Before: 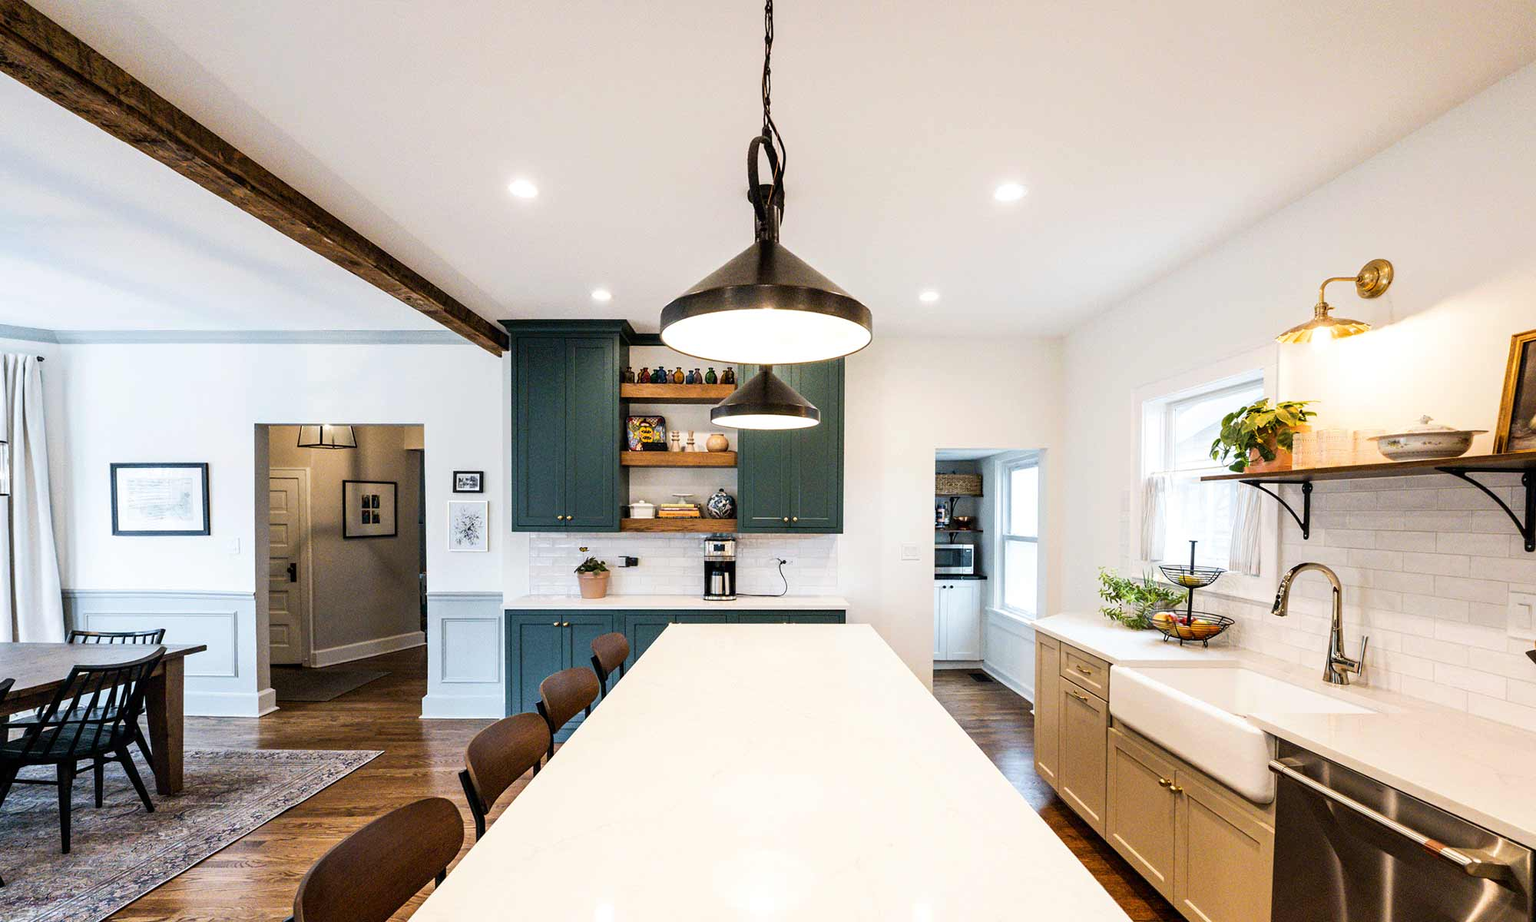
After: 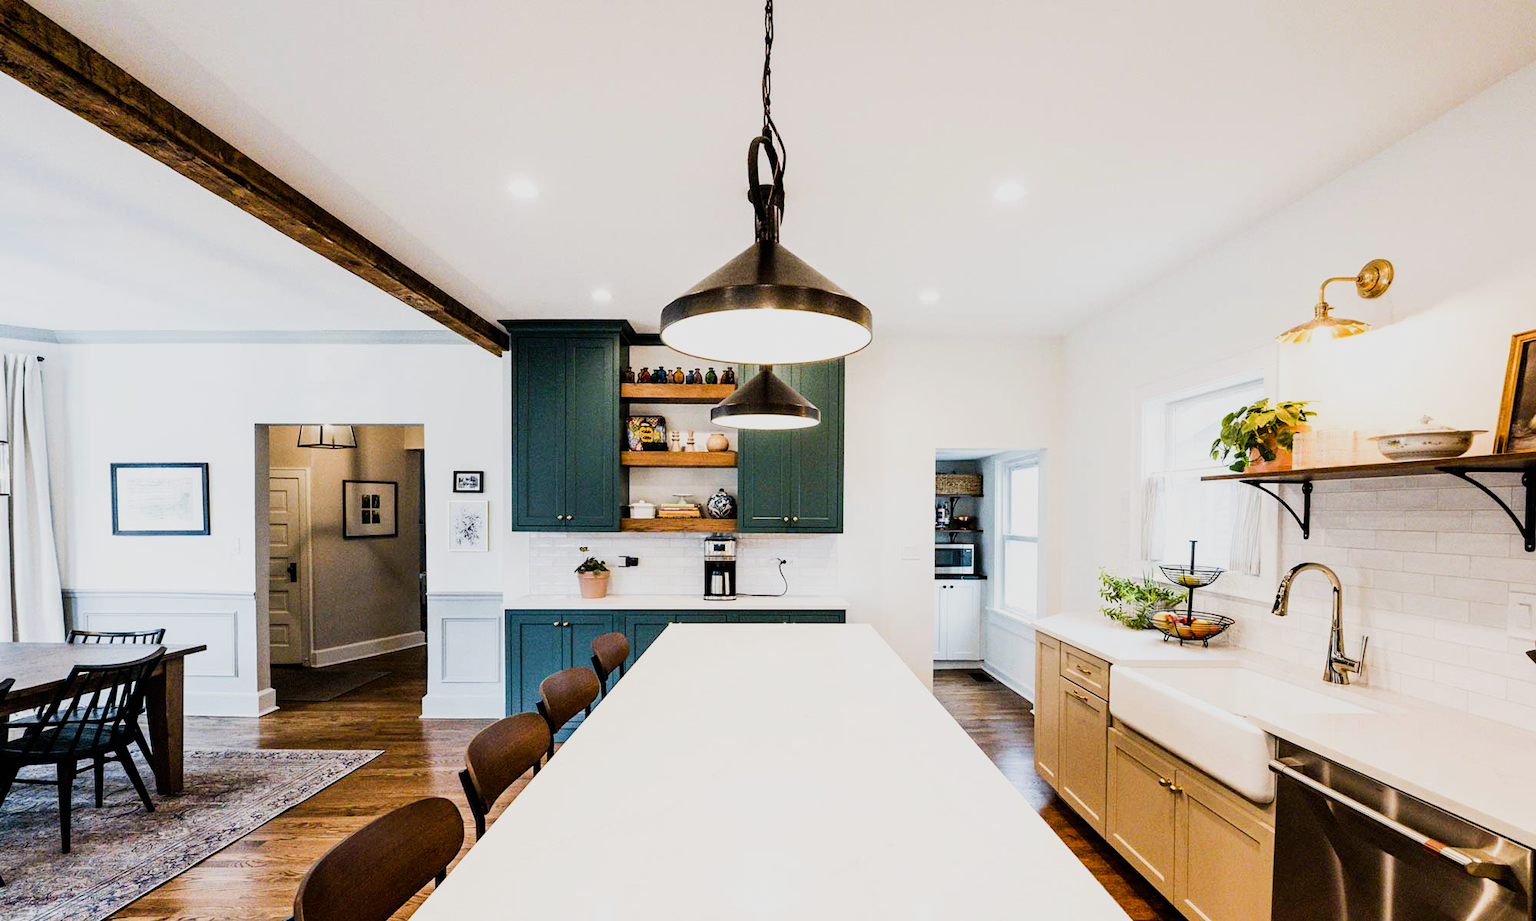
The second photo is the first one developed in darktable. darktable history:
exposure: exposure 0.2 EV, compensate highlight preservation false
sigmoid: on, module defaults
